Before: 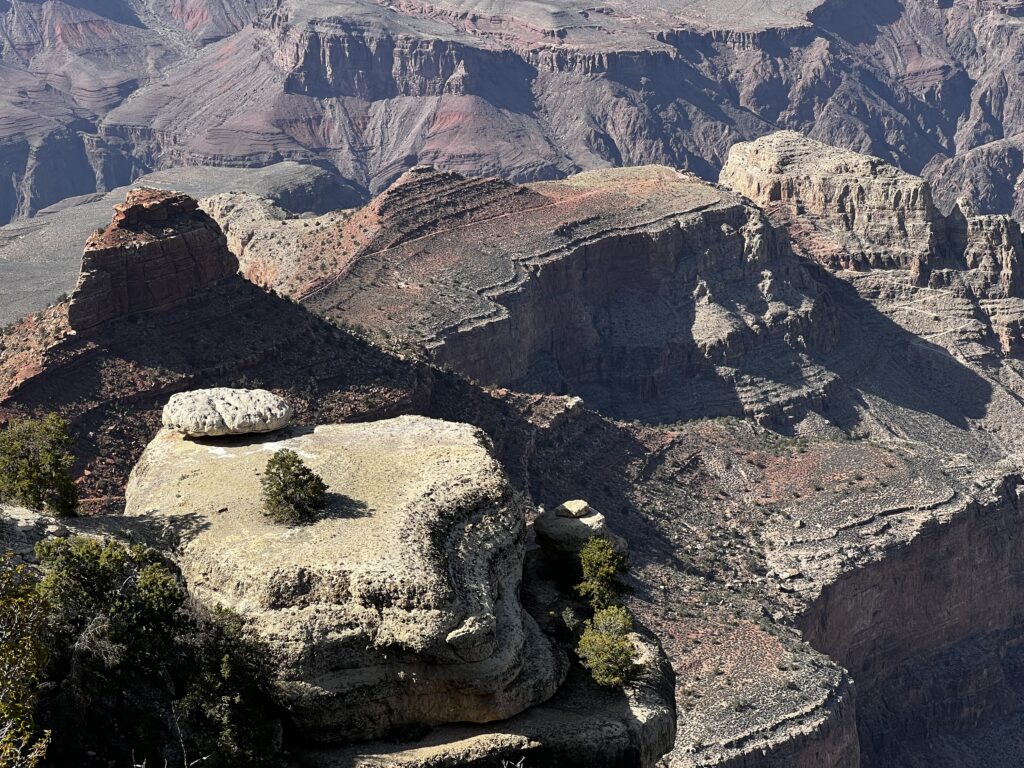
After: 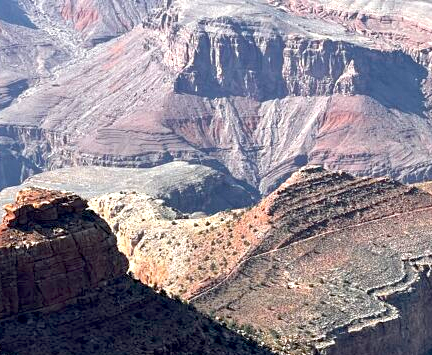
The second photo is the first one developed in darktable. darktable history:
crop and rotate: left 10.799%, top 0.093%, right 47.012%, bottom 53.557%
color zones: curves: ch0 [(0.11, 0.396) (0.195, 0.36) (0.25, 0.5) (0.303, 0.412) (0.357, 0.544) (0.75, 0.5) (0.967, 0.328)]; ch1 [(0, 0.468) (0.112, 0.512) (0.202, 0.6) (0.25, 0.5) (0.307, 0.352) (0.357, 0.544) (0.75, 0.5) (0.963, 0.524)]
local contrast: highlights 106%, shadows 98%, detail 120%, midtone range 0.2
exposure: black level correction 0.008, exposure 0.98 EV, compensate highlight preservation false
